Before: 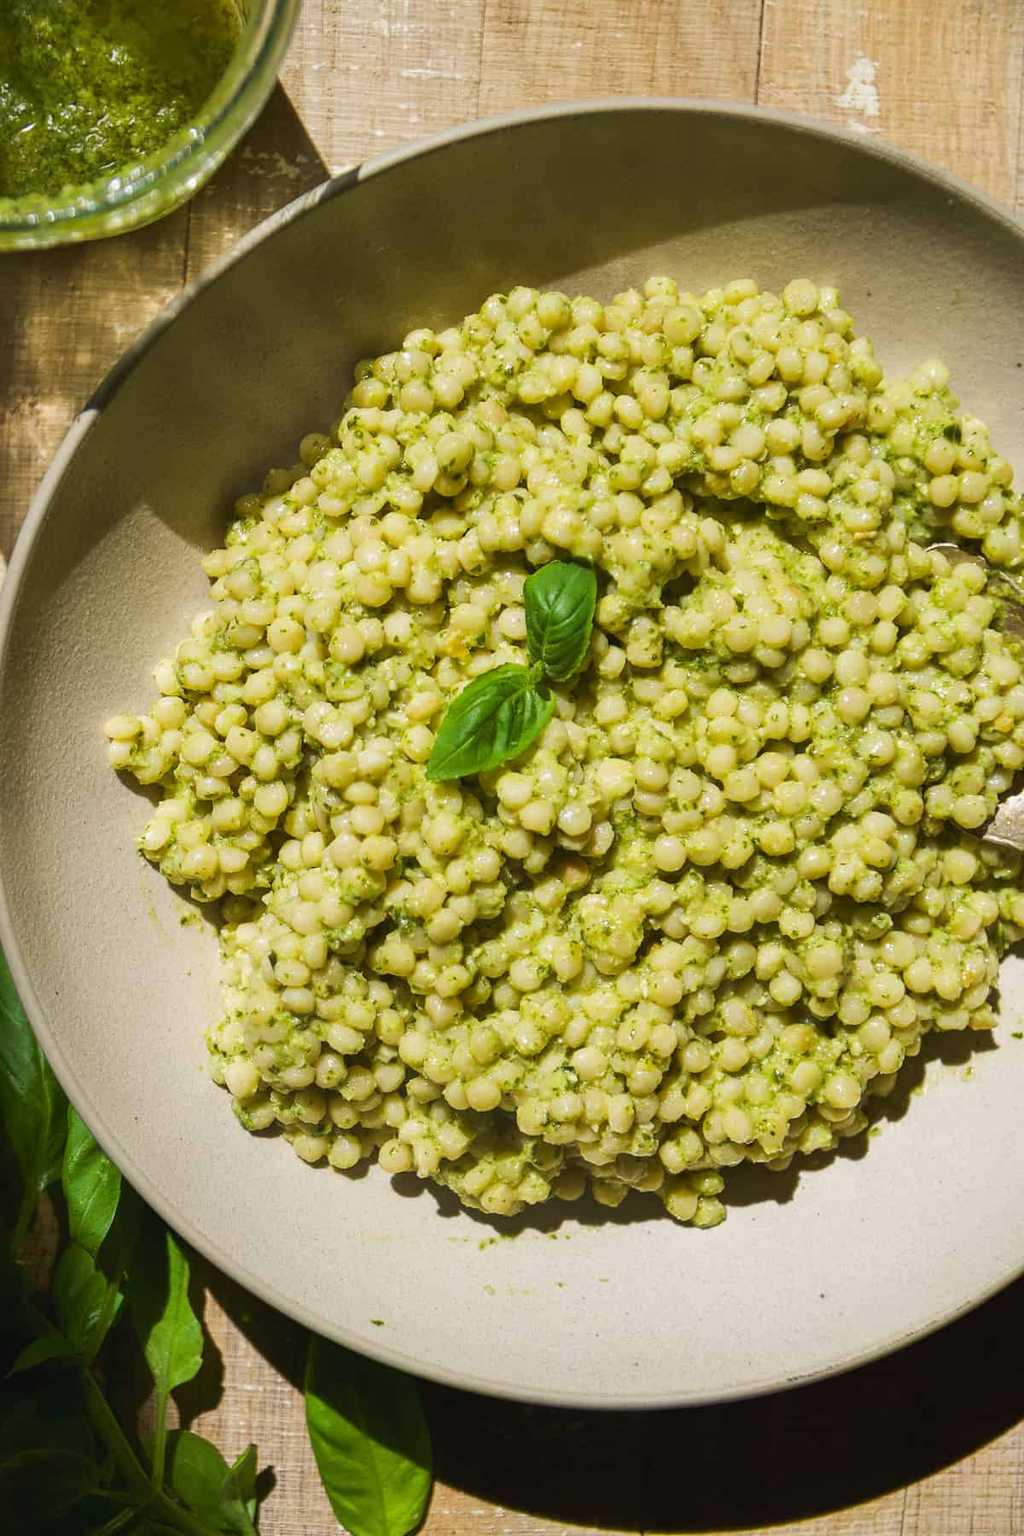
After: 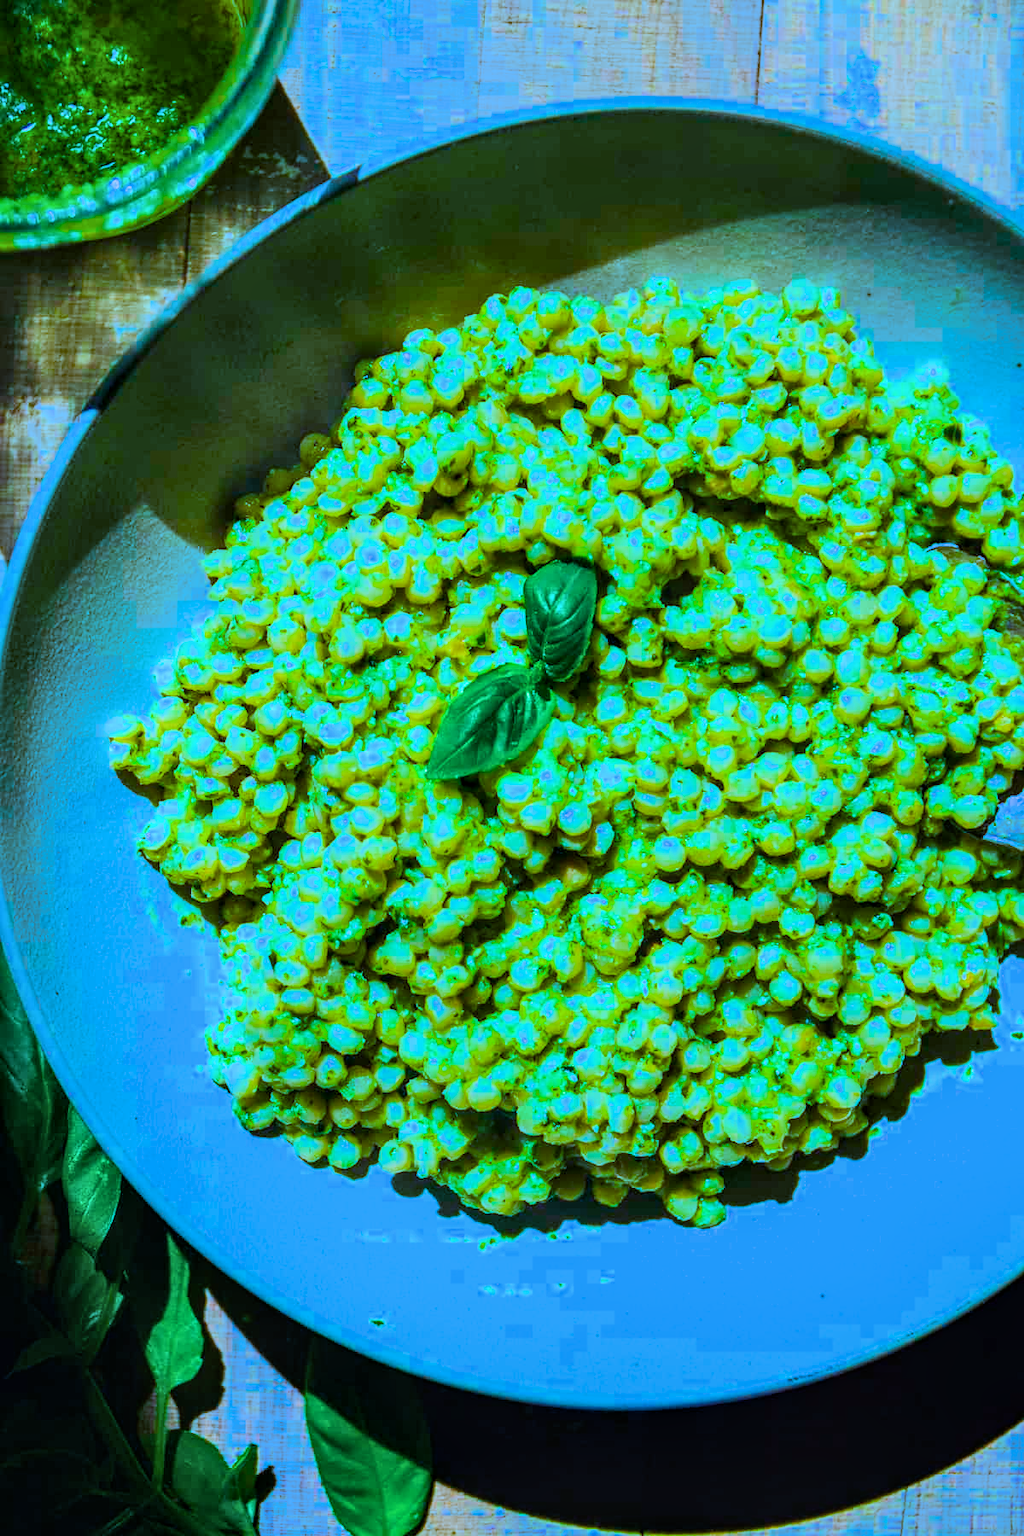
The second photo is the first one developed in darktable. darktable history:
filmic rgb: black relative exposure -7.65 EV, white relative exposure 4.56 EV, hardness 3.61, color science v6 (2022)
local contrast: on, module defaults
tone equalizer: on, module defaults
color balance rgb: linear chroma grading › shadows -40%, linear chroma grading › highlights 40%, linear chroma grading › global chroma 45%, linear chroma grading › mid-tones -30%, perceptual saturation grading › global saturation 55%, perceptual saturation grading › highlights -50%, perceptual saturation grading › mid-tones 40%, perceptual saturation grading › shadows 30%, perceptual brilliance grading › global brilliance 20%, perceptual brilliance grading › shadows -40%, global vibrance 35%
color calibration: illuminant as shot in camera, x 0.442, y 0.413, temperature 2903.13 K
